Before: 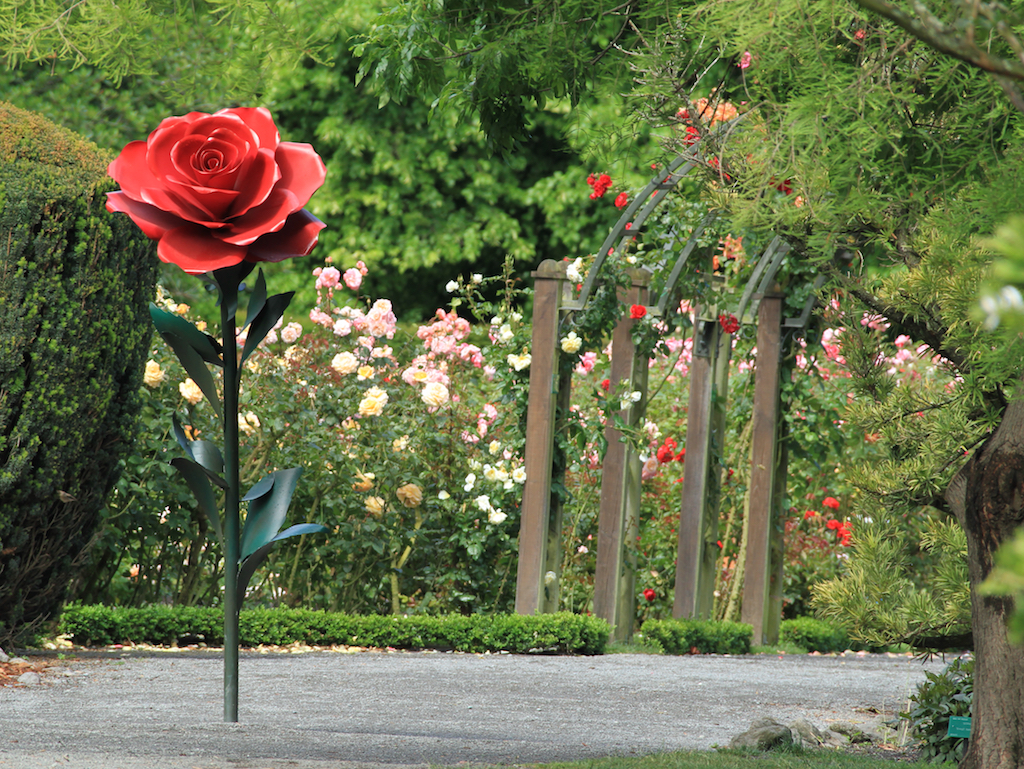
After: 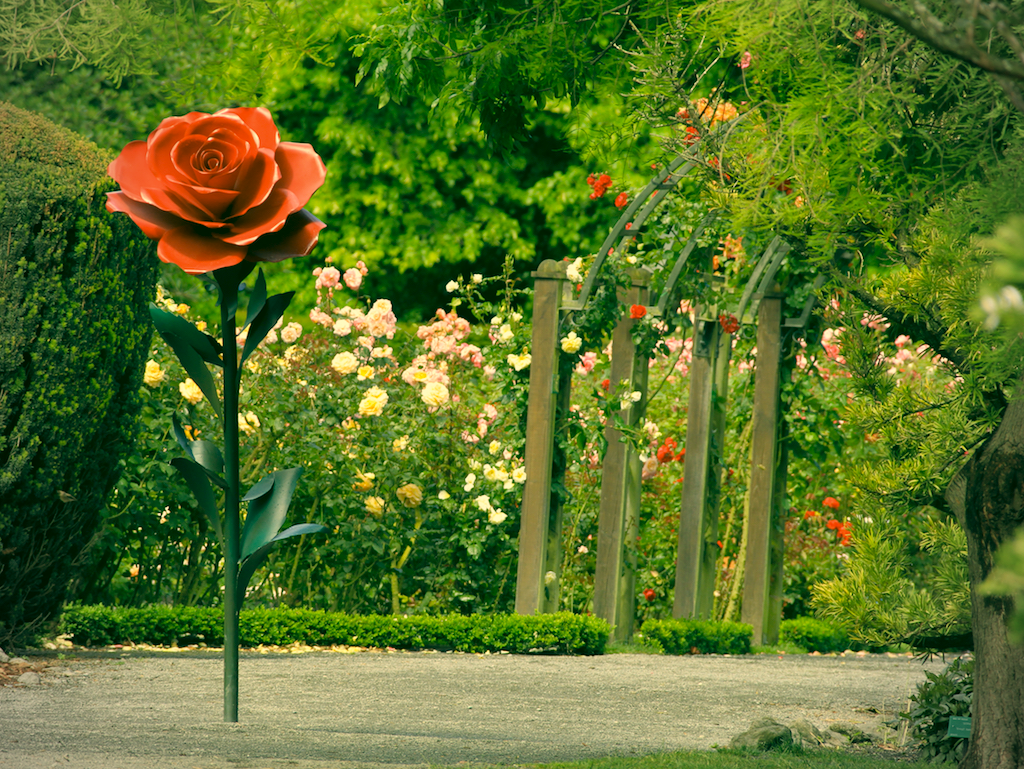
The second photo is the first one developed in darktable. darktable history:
color correction: highlights a* 5.62, highlights b* 33.57, shadows a* -25.86, shadows b* 4.02
vignetting: fall-off radius 60.65%
